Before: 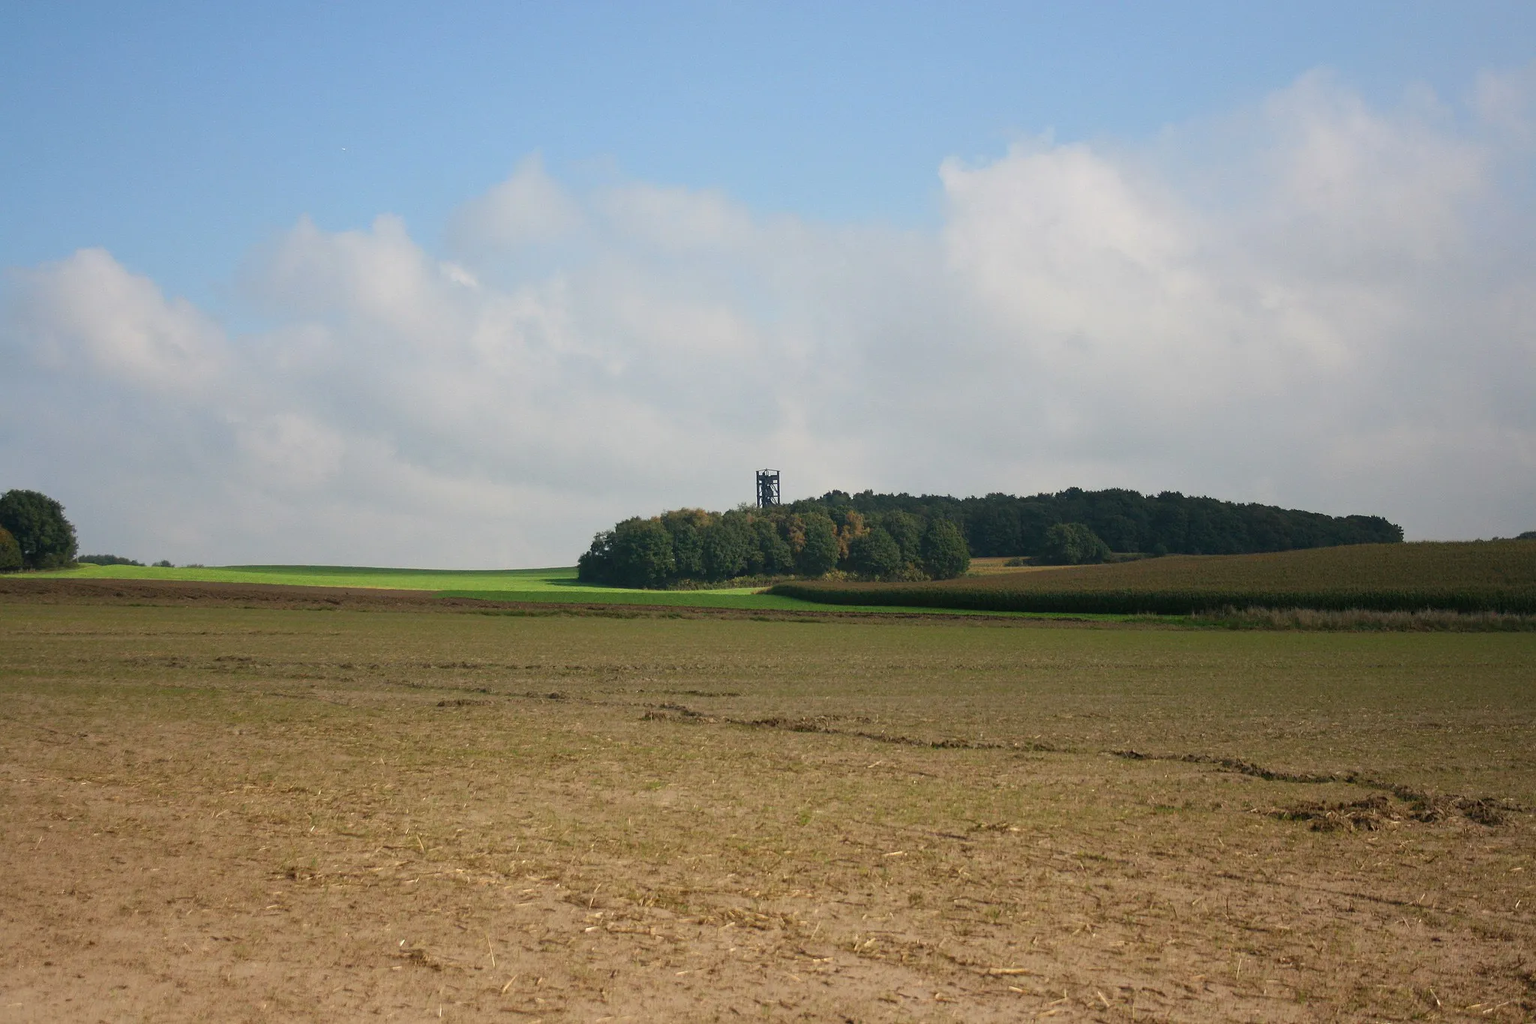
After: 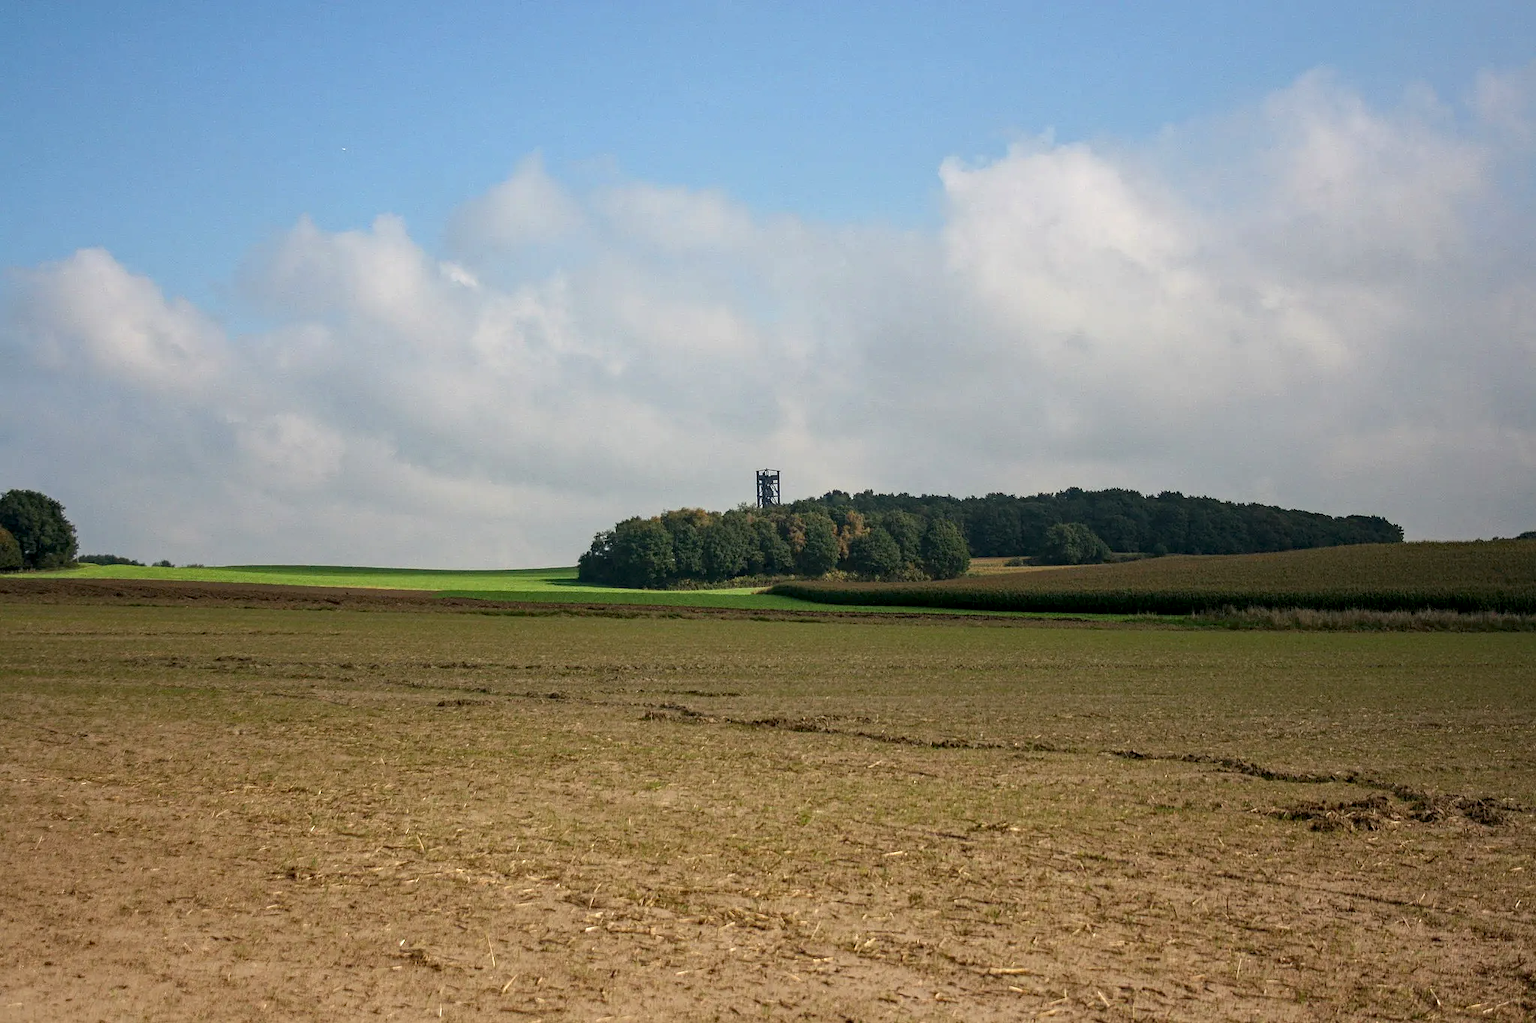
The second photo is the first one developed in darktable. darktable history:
contrast equalizer: octaves 7, y [[0.509, 0.514, 0.523, 0.542, 0.578, 0.603], [0.5 ×6], [0.509, 0.514, 0.523, 0.542, 0.578, 0.603], [0.001, 0.002, 0.003, 0.005, 0.01, 0.013], [0.001, 0.002, 0.003, 0.005, 0.01, 0.013]], mix 0.571
local contrast: on, module defaults
haze removal: compatibility mode true, adaptive false
